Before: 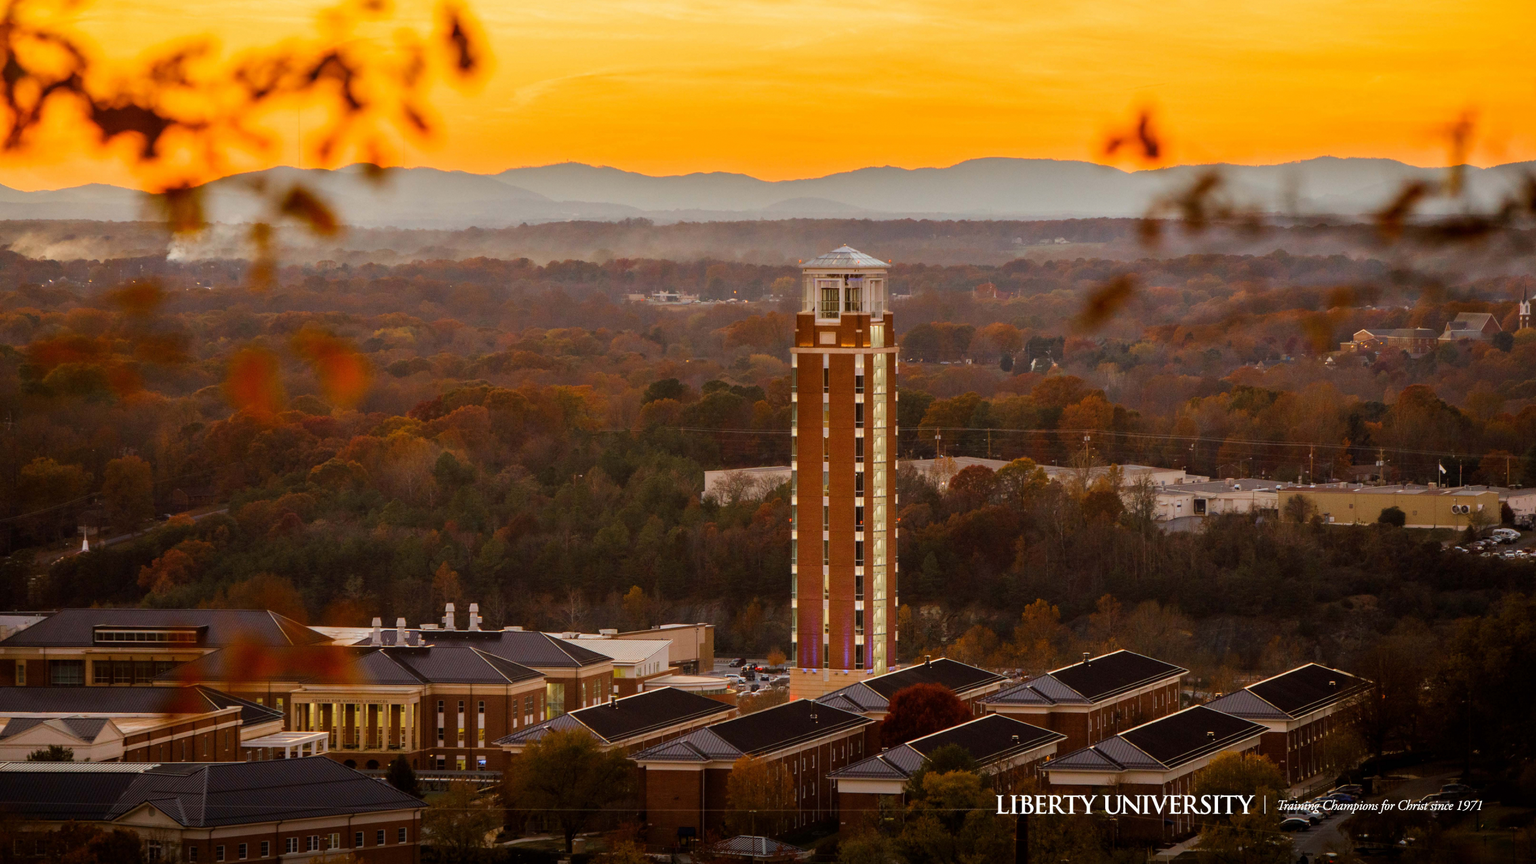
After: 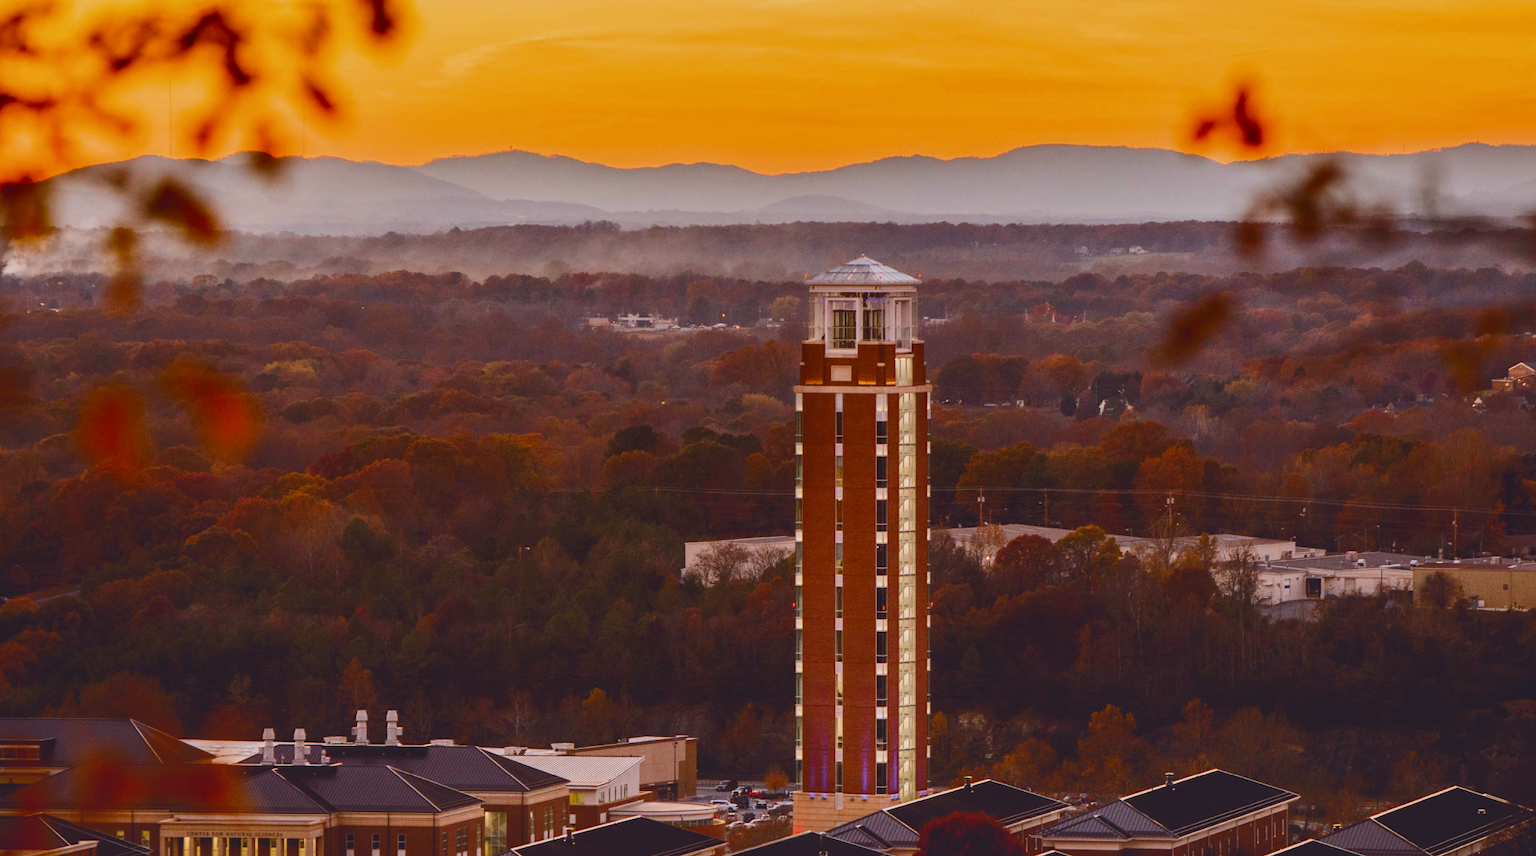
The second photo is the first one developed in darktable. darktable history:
tone curve: curves: ch0 [(0, 0.142) (0.384, 0.314) (0.752, 0.711) (0.991, 0.95)]; ch1 [(0.006, 0.129) (0.346, 0.384) (1, 1)]; ch2 [(0.003, 0.057) (0.261, 0.248) (1, 1)], color space Lab, independent channels
filmic rgb: black relative exposure -7.65 EV, white relative exposure 4.56 EV, hardness 3.61, color science v6 (2022)
exposure: black level correction 0.001, exposure 0.14 EV, compensate highlight preservation false
local contrast: highlights 123%, shadows 126%, detail 140%, midtone range 0.254
crop and rotate: left 10.77%, top 5.1%, right 10.41%, bottom 16.76%
